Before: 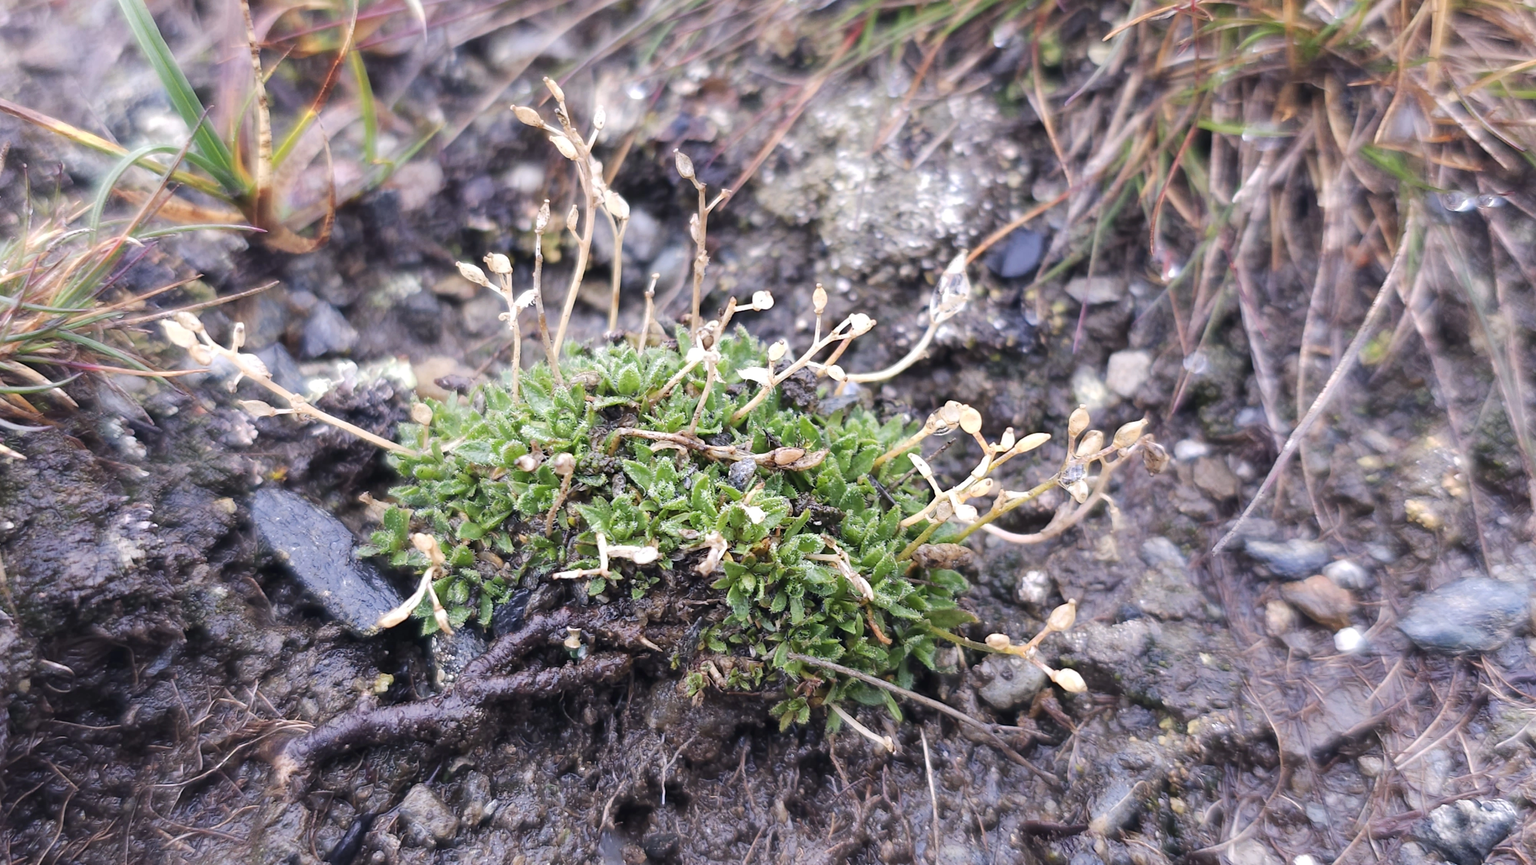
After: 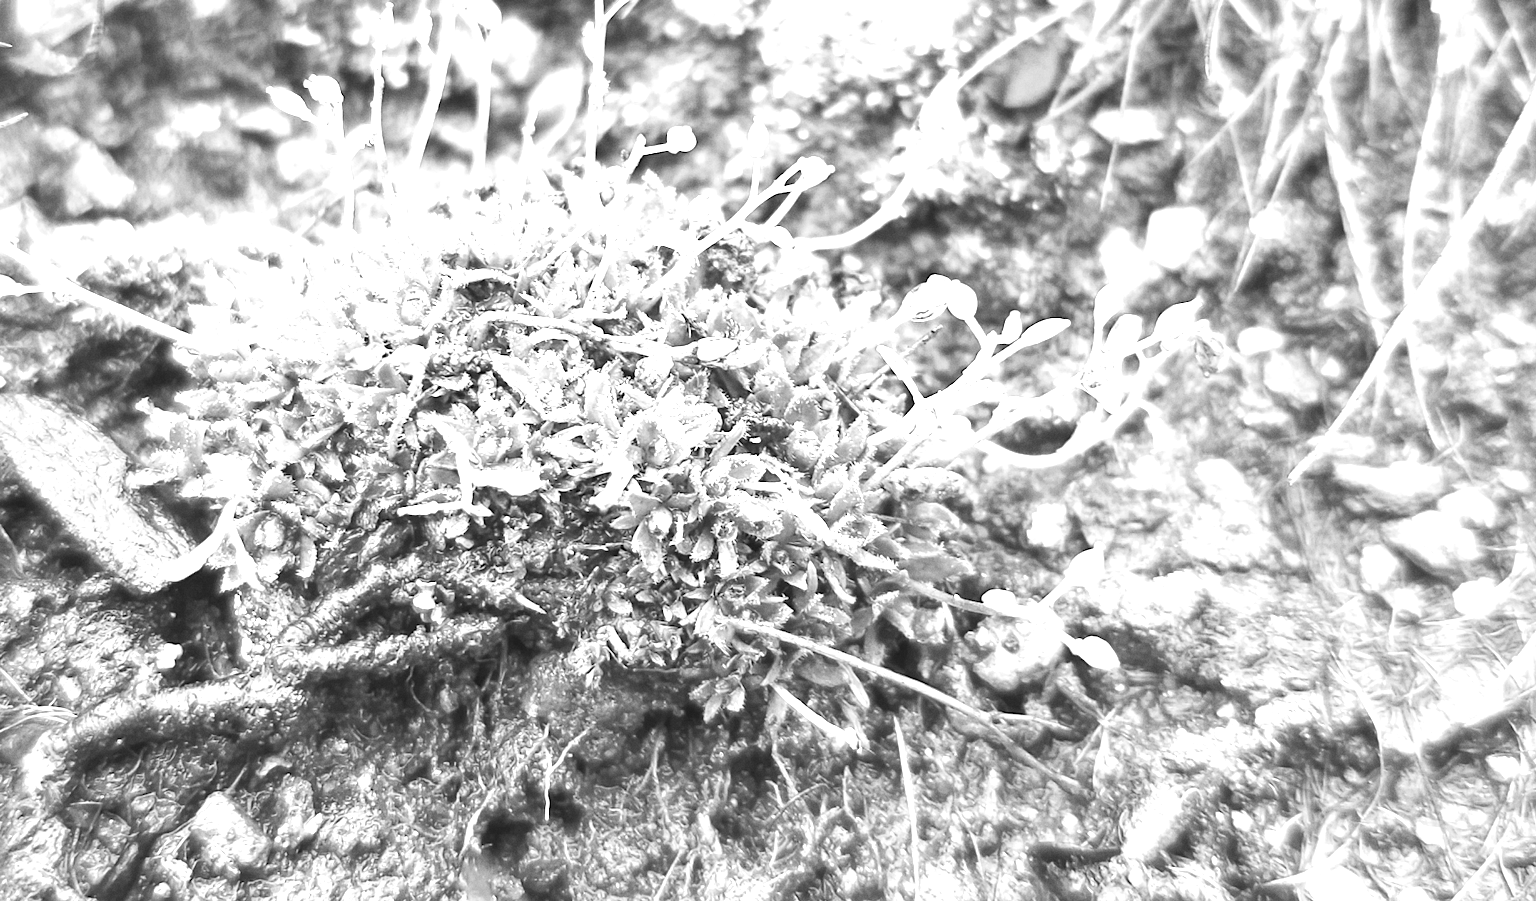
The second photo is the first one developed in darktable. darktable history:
monochrome: a -6.99, b 35.61, size 1.4
grain: on, module defaults
crop: left 16.871%, top 22.857%, right 9.116%
exposure: black level correction 0.001, exposure 1.822 EV, compensate exposure bias true, compensate highlight preservation false
color balance: mode lift, gamma, gain (sRGB), lift [1.04, 1, 1, 0.97], gamma [1.01, 1, 1, 0.97], gain [0.96, 1, 1, 0.97]
